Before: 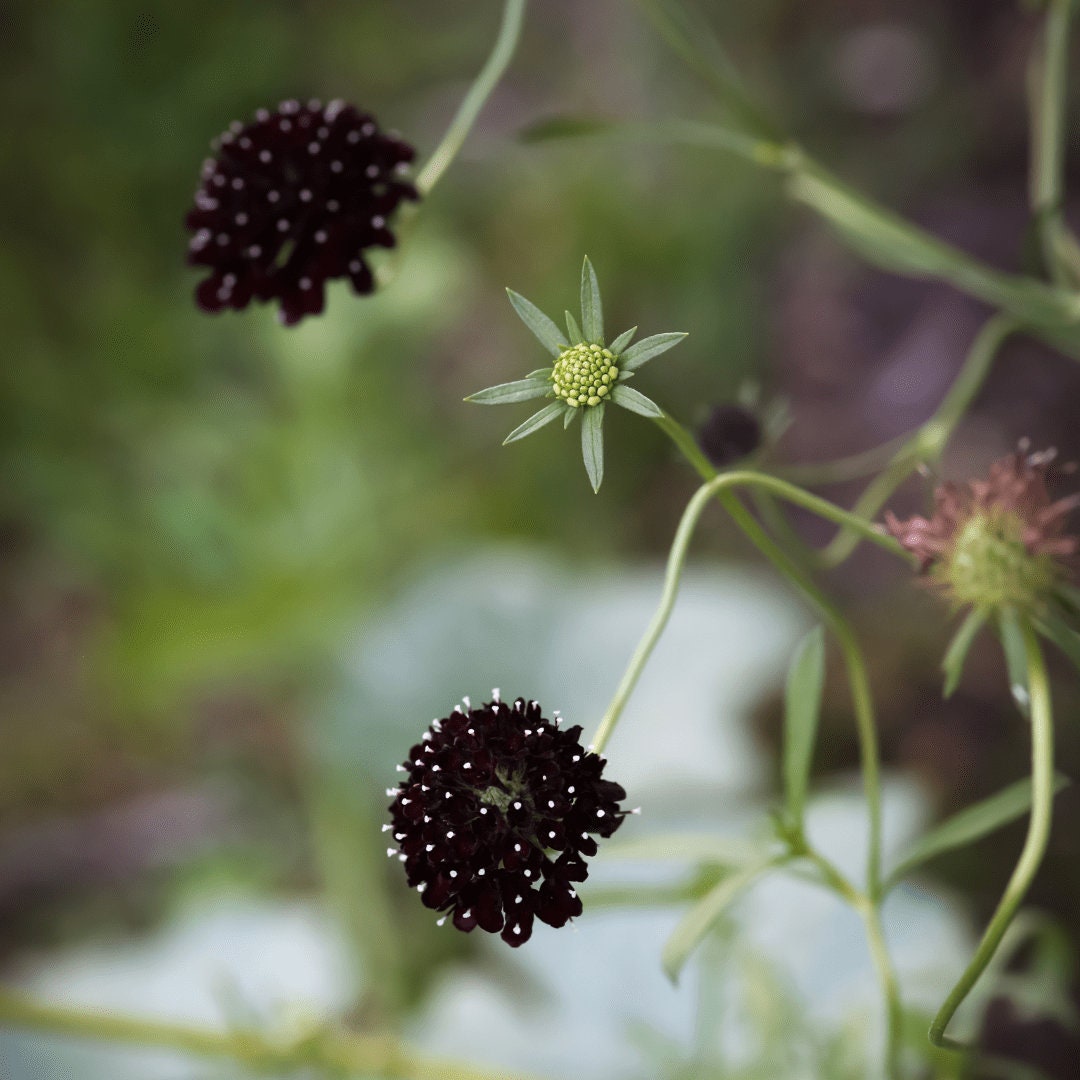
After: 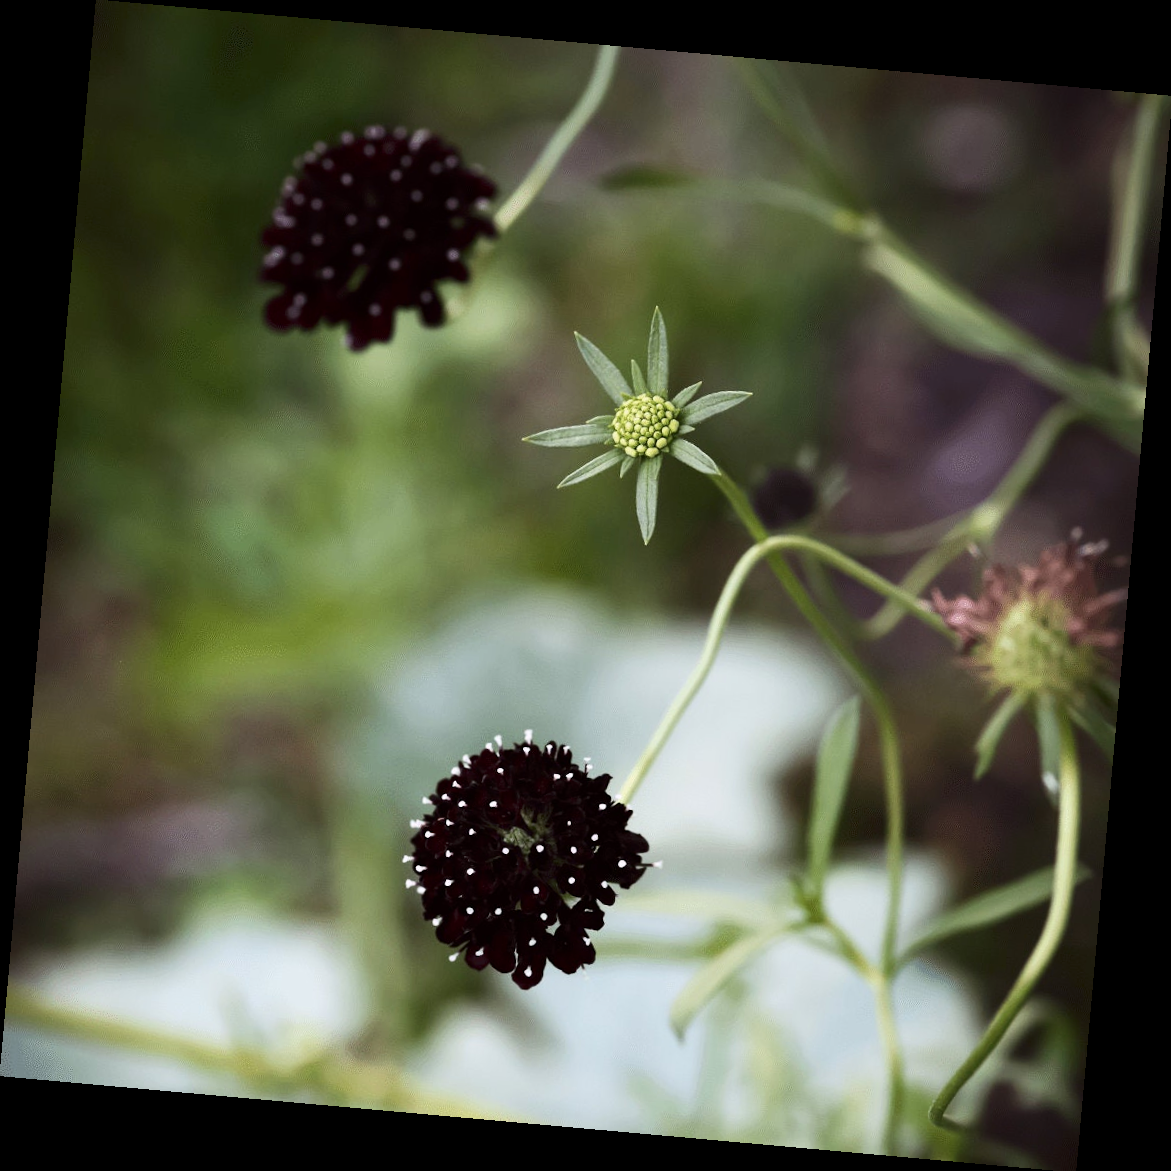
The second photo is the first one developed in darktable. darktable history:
rotate and perspective: rotation 5.12°, automatic cropping off
white balance: emerald 1
contrast brightness saturation: contrast 0.22
